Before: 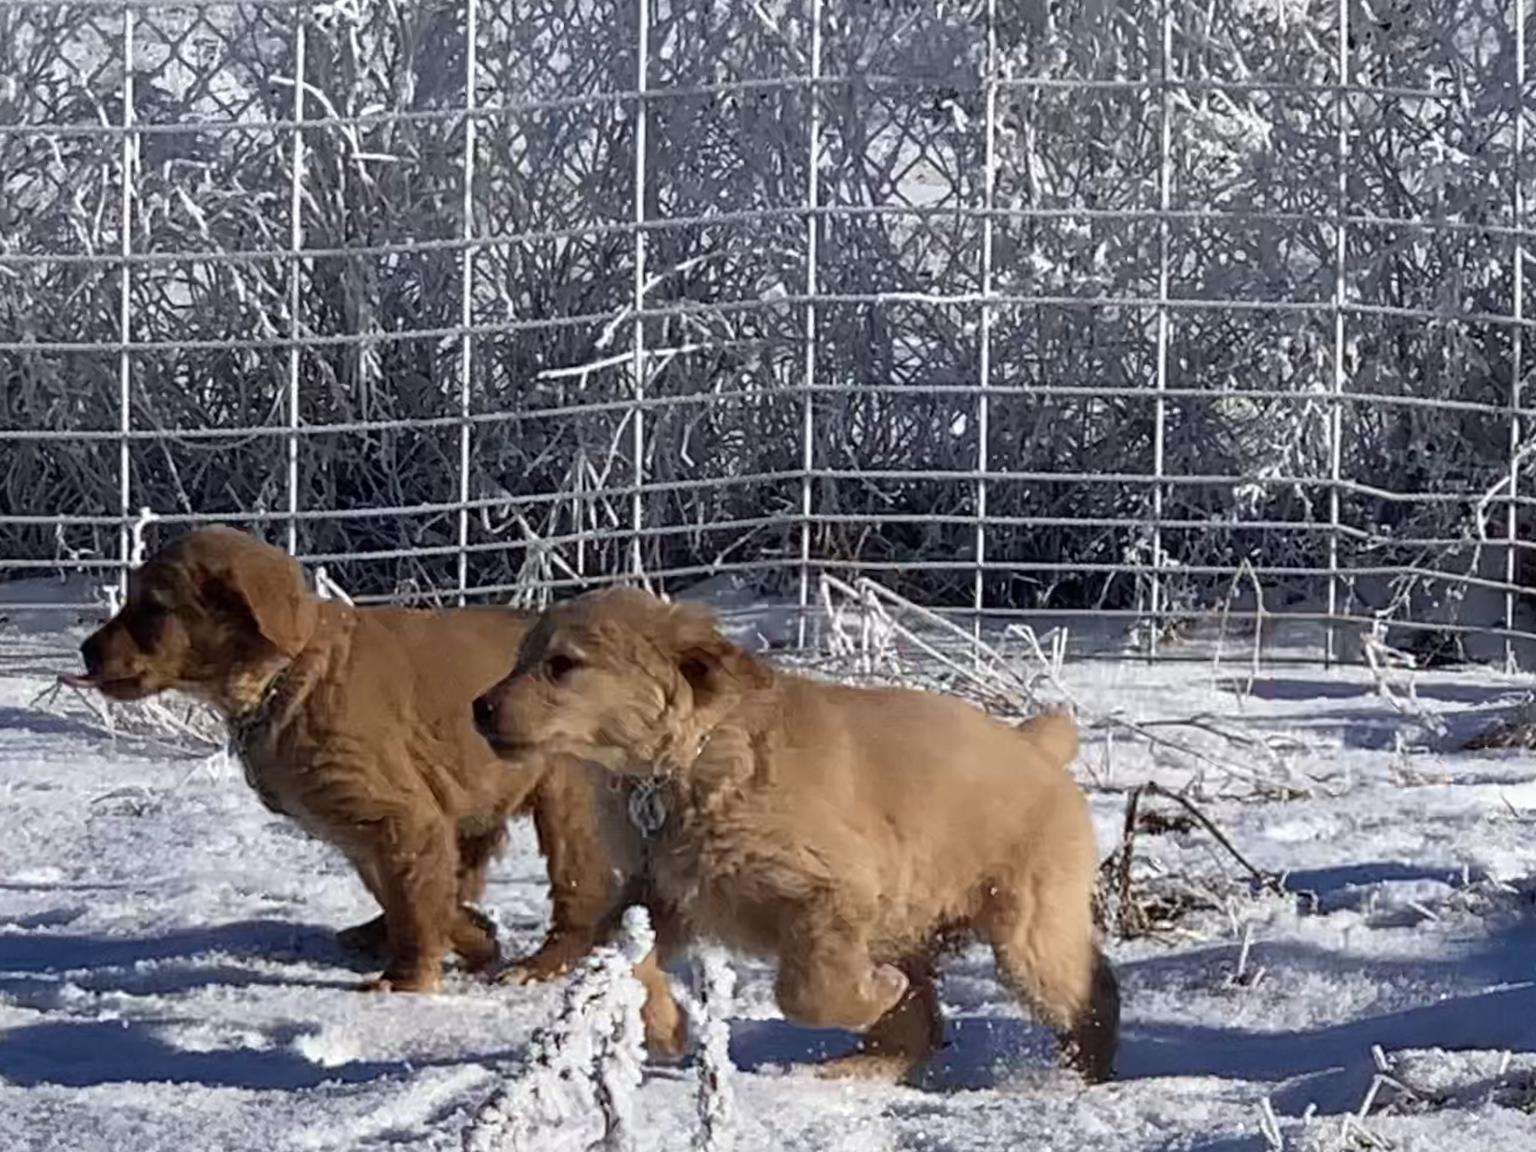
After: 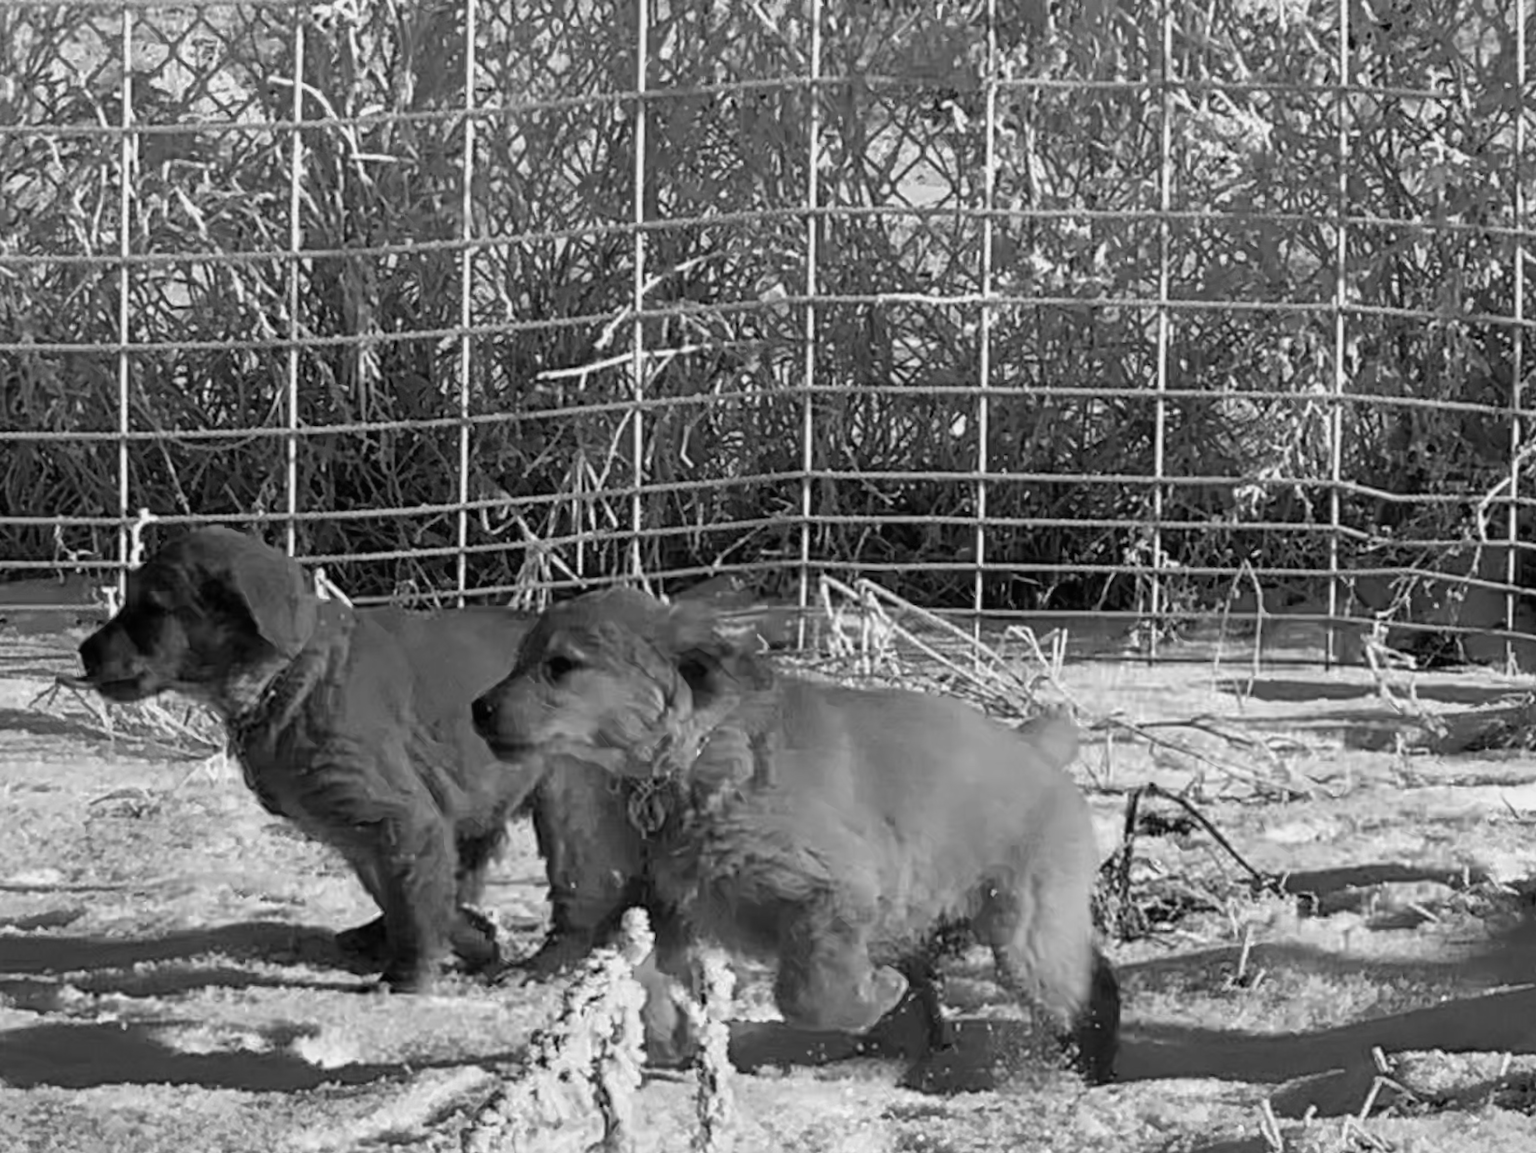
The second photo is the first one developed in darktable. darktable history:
crop and rotate: left 0.126%
color calibration: output gray [0.31, 0.36, 0.33, 0], gray › normalize channels true, illuminant same as pipeline (D50), adaptation XYZ, x 0.346, y 0.359, gamut compression 0
white balance: red 1.123, blue 0.83
